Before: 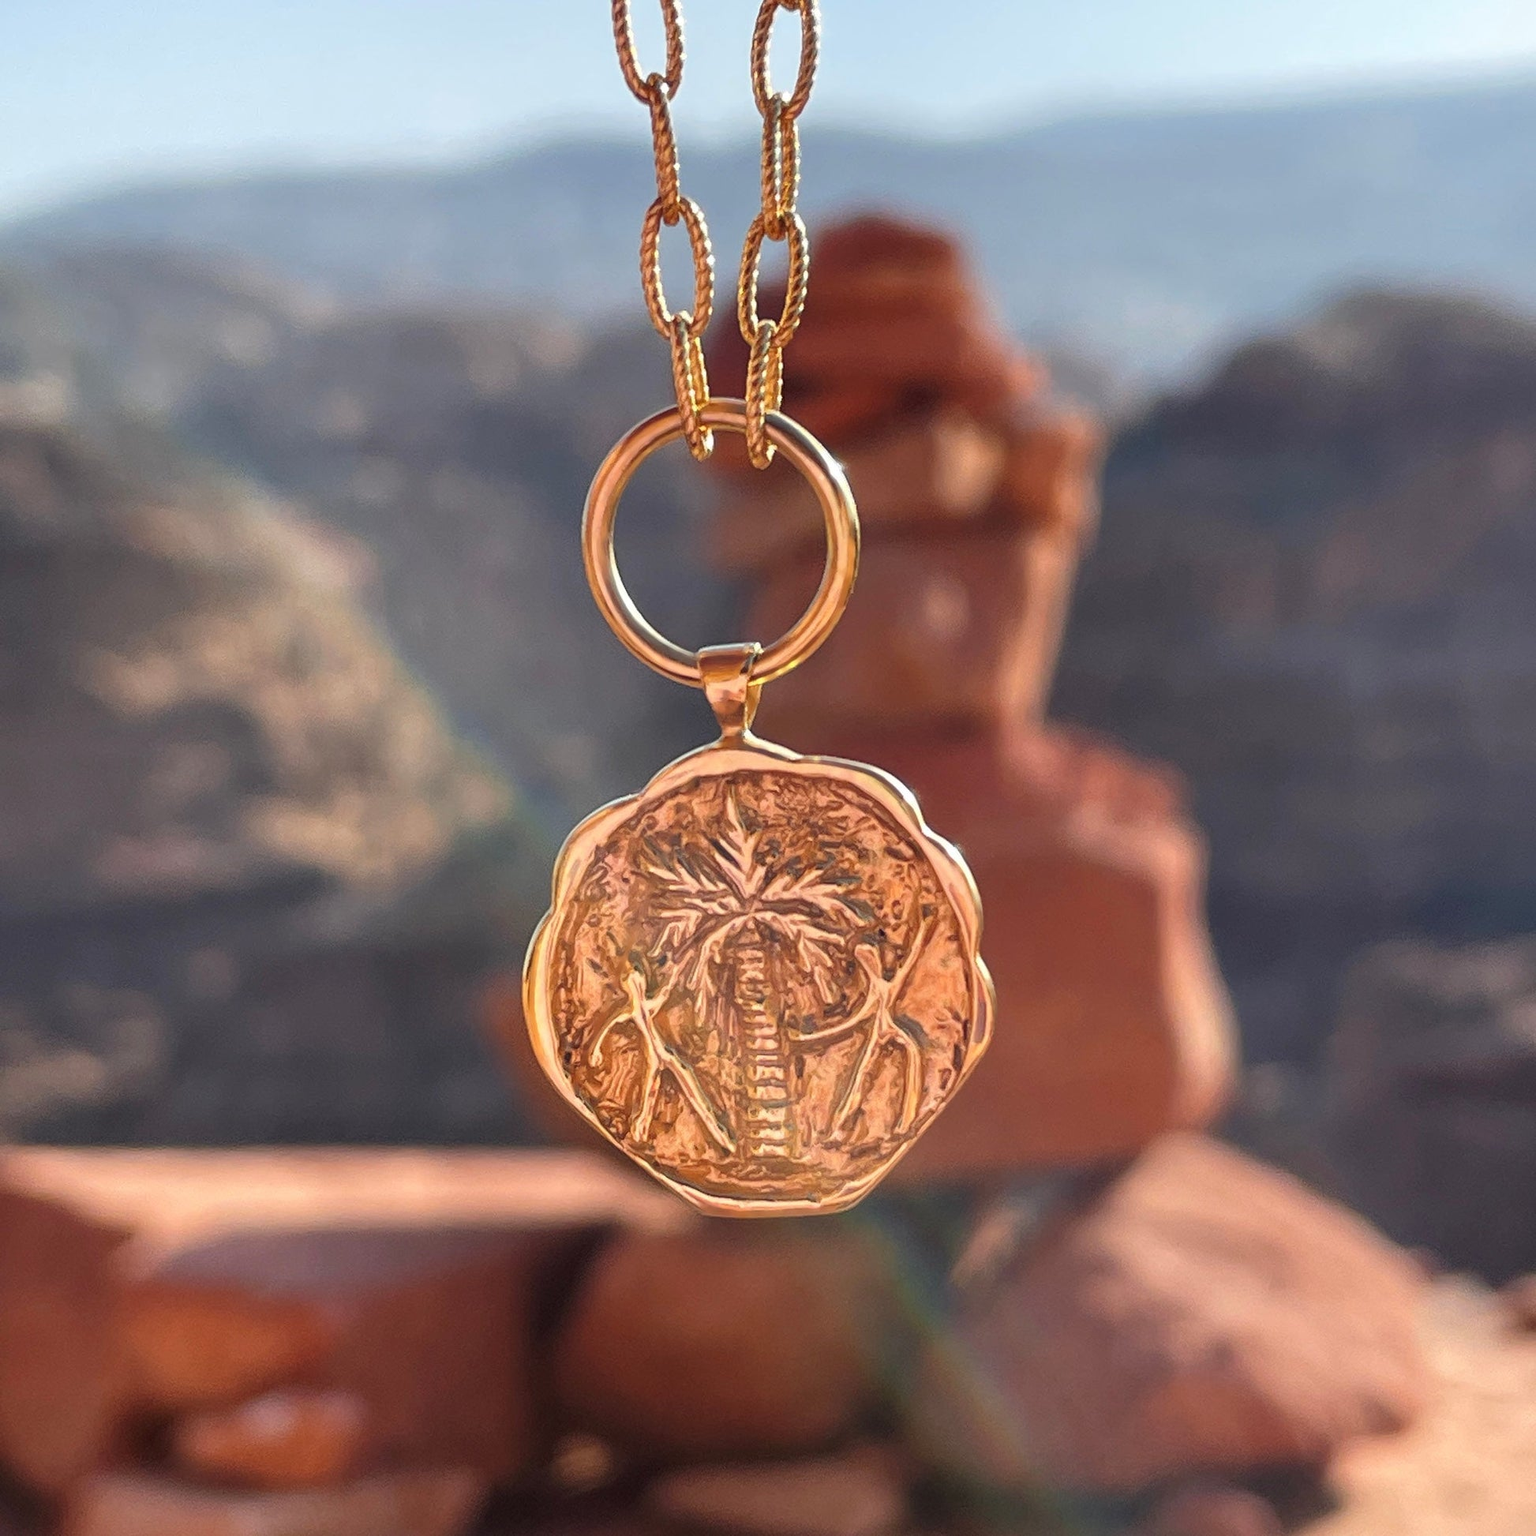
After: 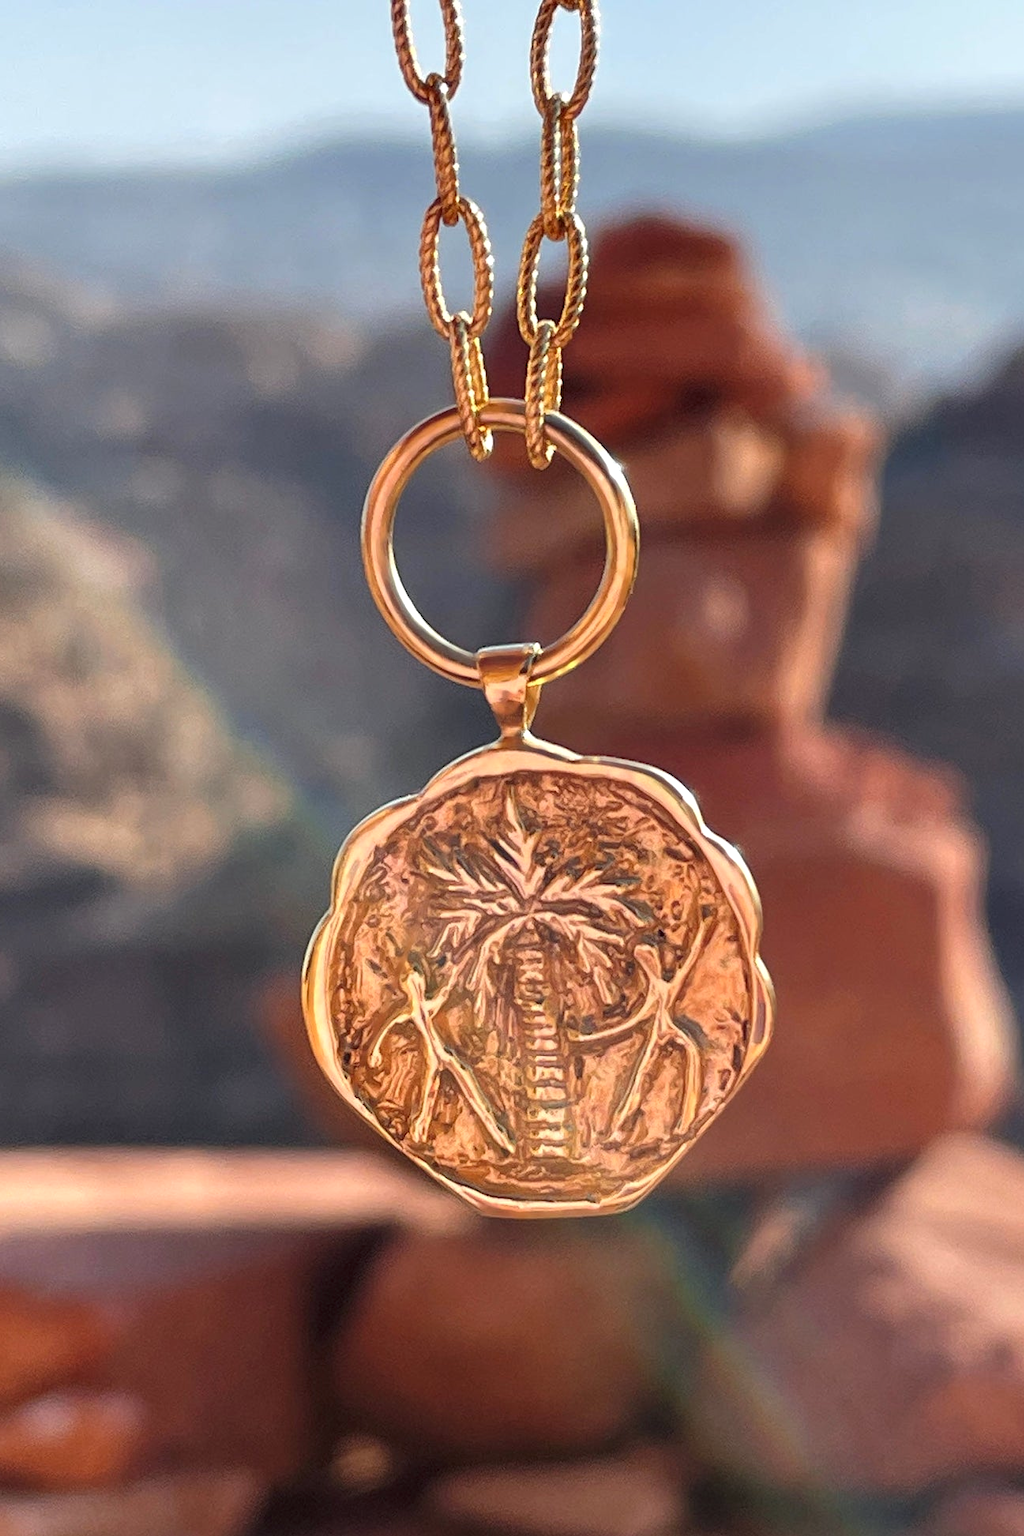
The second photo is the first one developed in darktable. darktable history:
contrast equalizer: octaves 7, y [[0.6 ×6], [0.55 ×6], [0 ×6], [0 ×6], [0 ×6]], mix 0.3
crop and rotate: left 14.436%, right 18.898%
